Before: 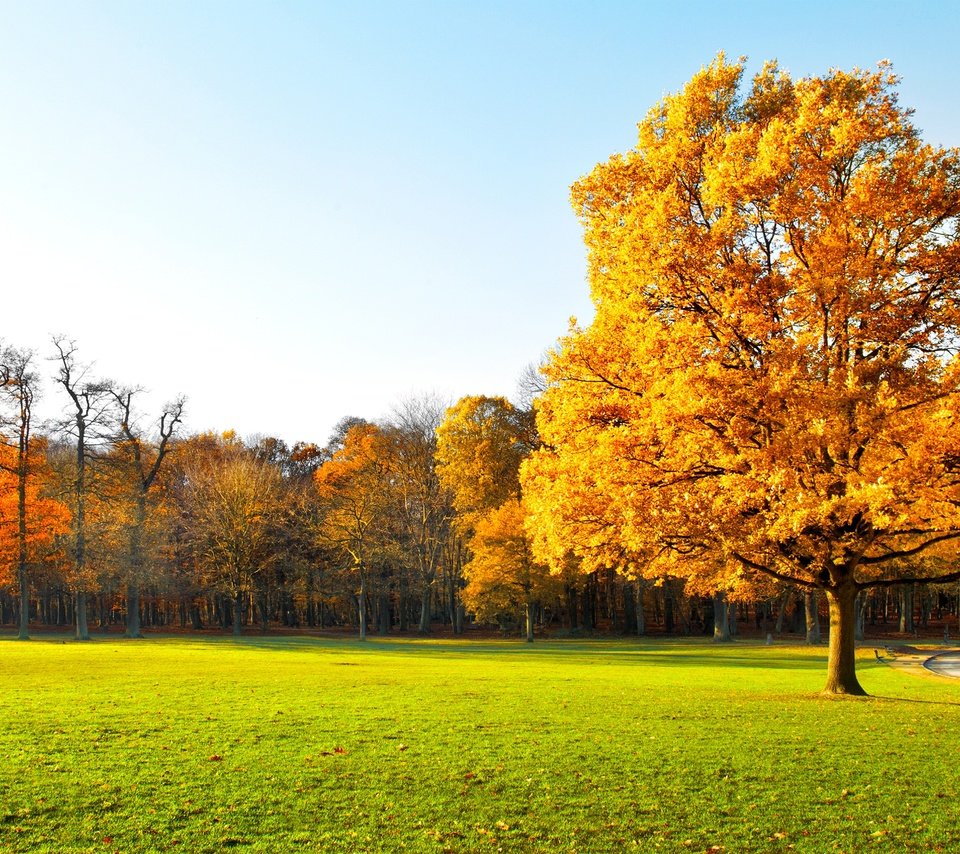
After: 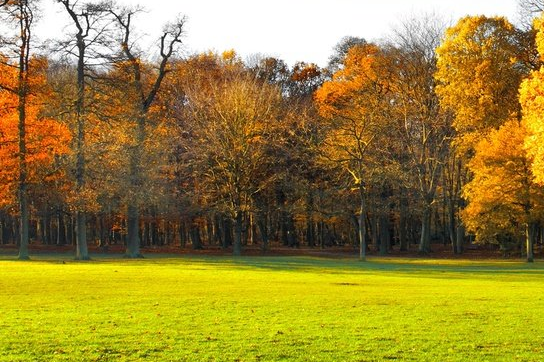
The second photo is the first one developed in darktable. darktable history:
crop: top 44.552%, right 43.28%, bottom 12.997%
